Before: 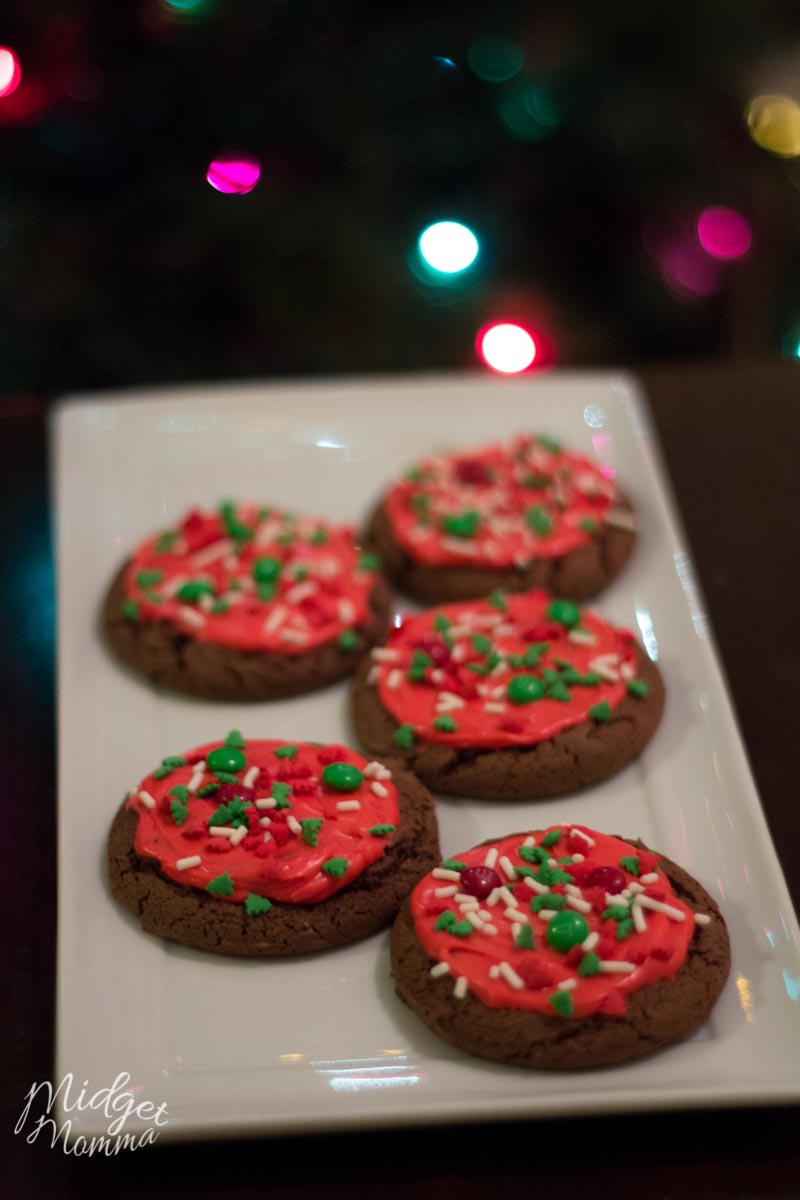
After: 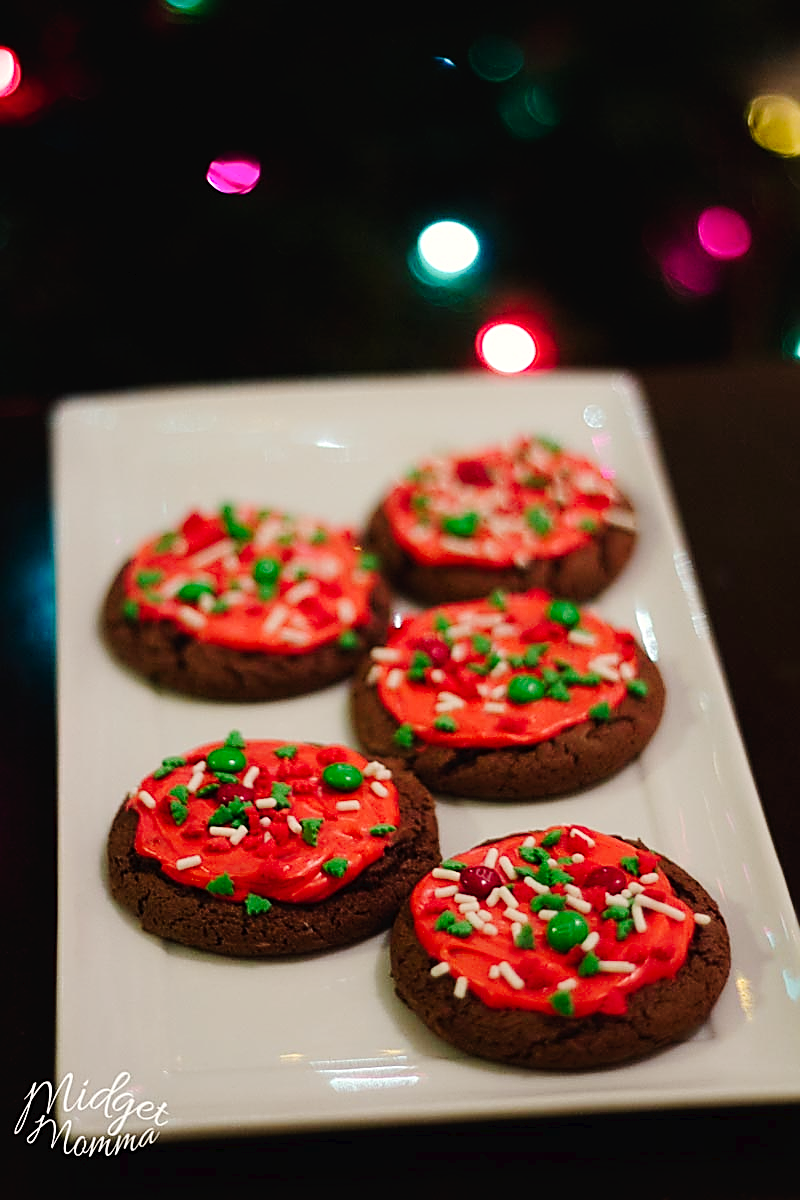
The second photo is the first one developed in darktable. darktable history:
sharpen: radius 1.713, amount 1.297
color correction: highlights b* 2.95
tone curve: curves: ch0 [(0, 0) (0.003, 0.019) (0.011, 0.021) (0.025, 0.023) (0.044, 0.026) (0.069, 0.037) (0.1, 0.059) (0.136, 0.088) (0.177, 0.138) (0.224, 0.199) (0.277, 0.279) (0.335, 0.376) (0.399, 0.481) (0.468, 0.581) (0.543, 0.658) (0.623, 0.735) (0.709, 0.8) (0.801, 0.861) (0.898, 0.928) (1, 1)], preserve colors none
